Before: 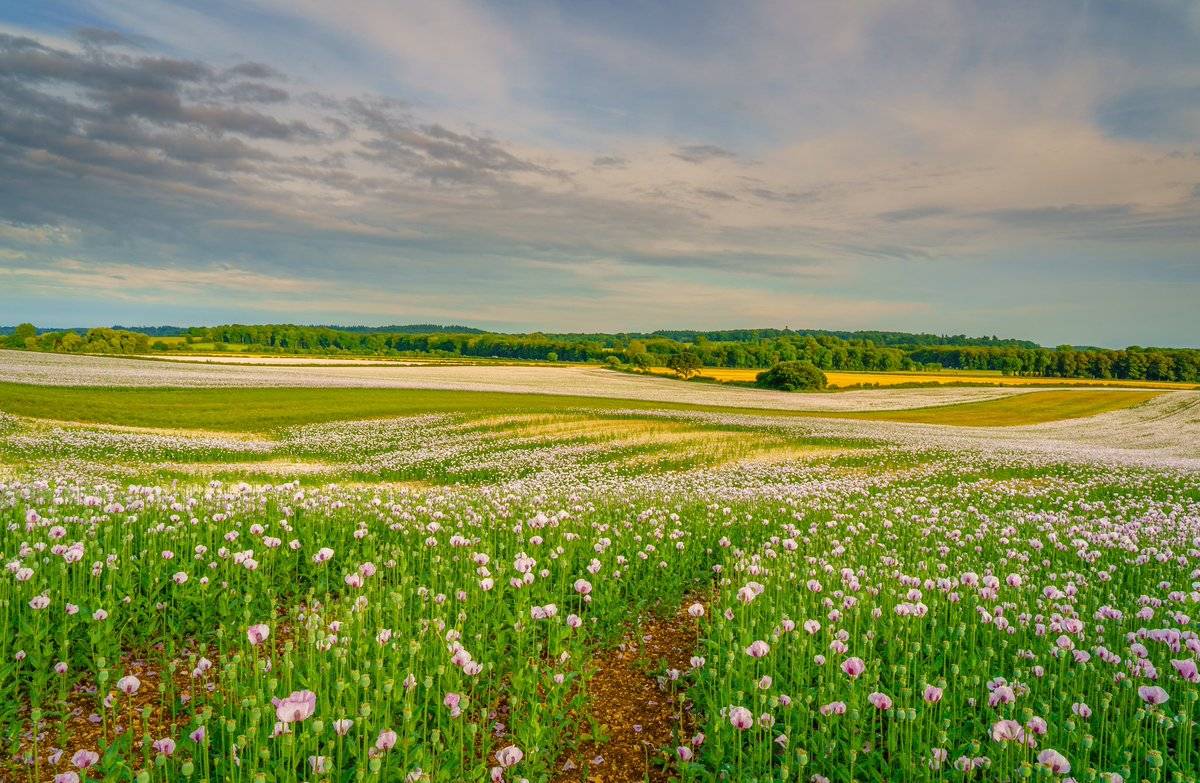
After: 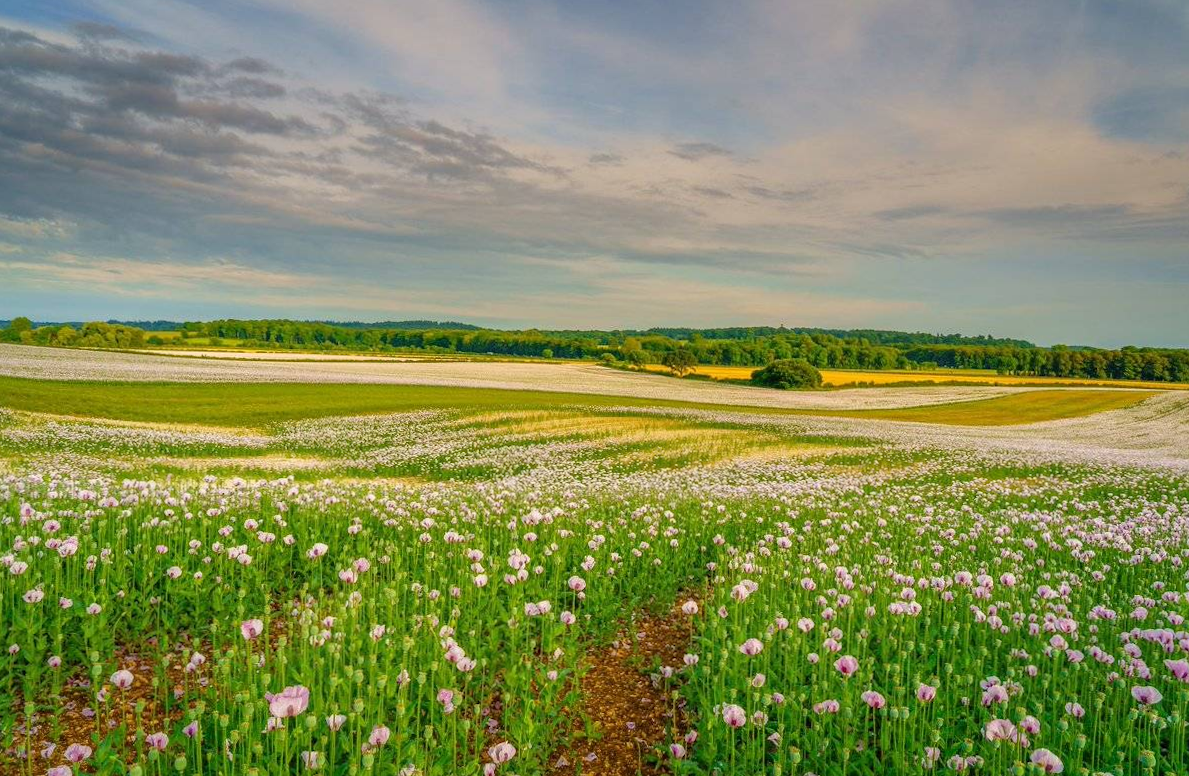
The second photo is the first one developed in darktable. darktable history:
crop and rotate: angle -0.326°
